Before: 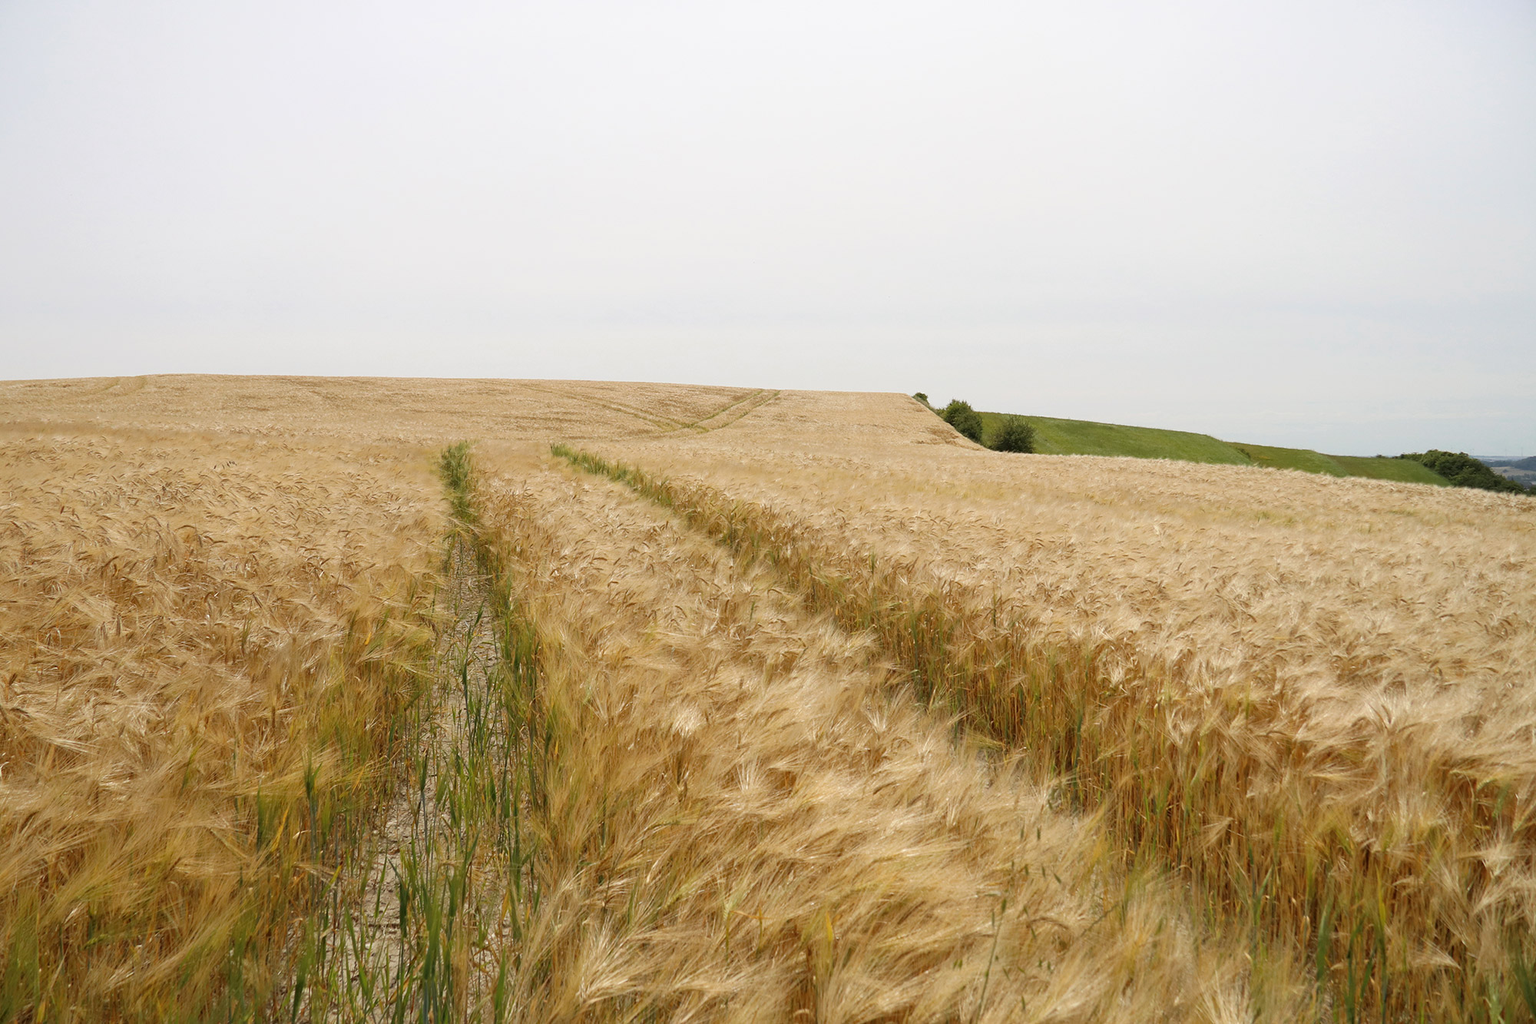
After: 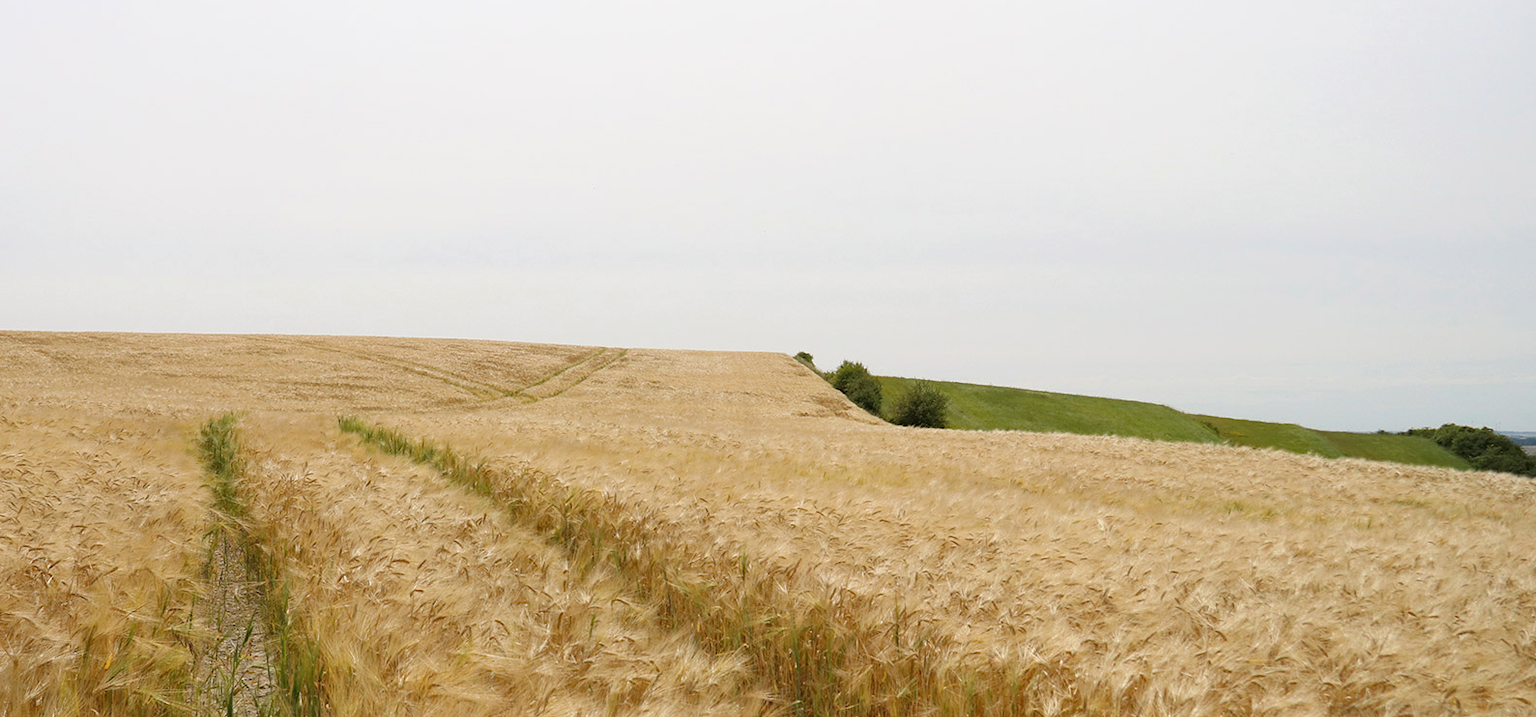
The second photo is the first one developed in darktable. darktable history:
crop: left 18.38%, top 11.092%, right 2.134%, bottom 33.217%
color calibration: illuminant same as pipeline (D50), x 0.346, y 0.359, temperature 5002.42 K
haze removal: compatibility mode true, adaptive false
